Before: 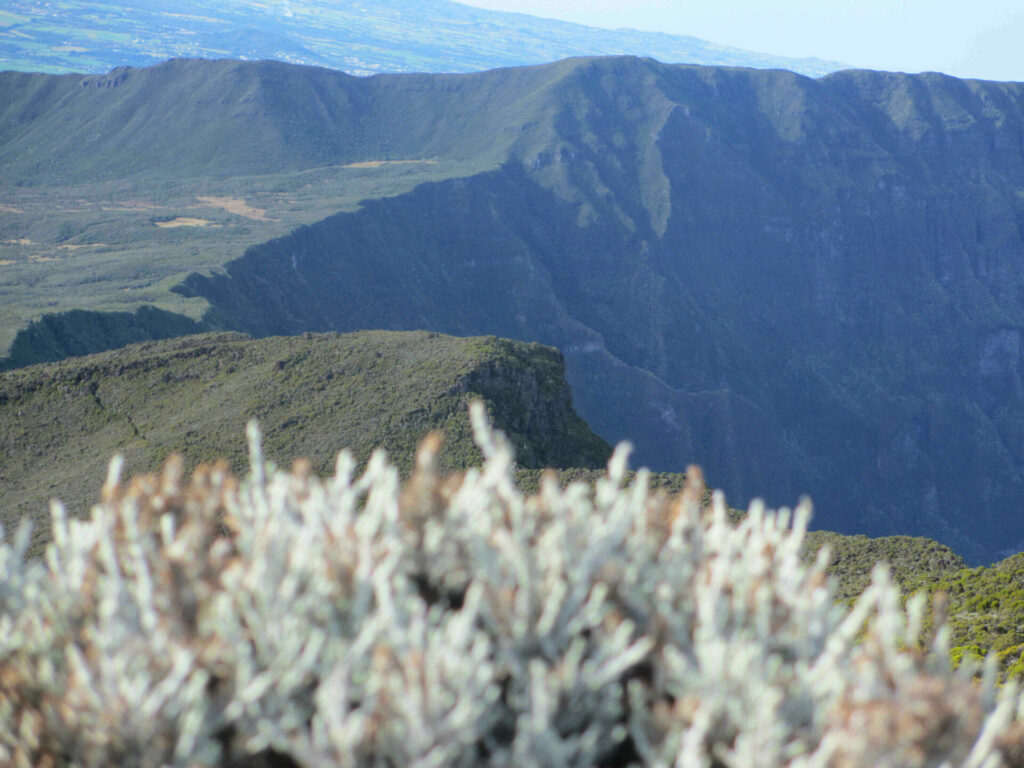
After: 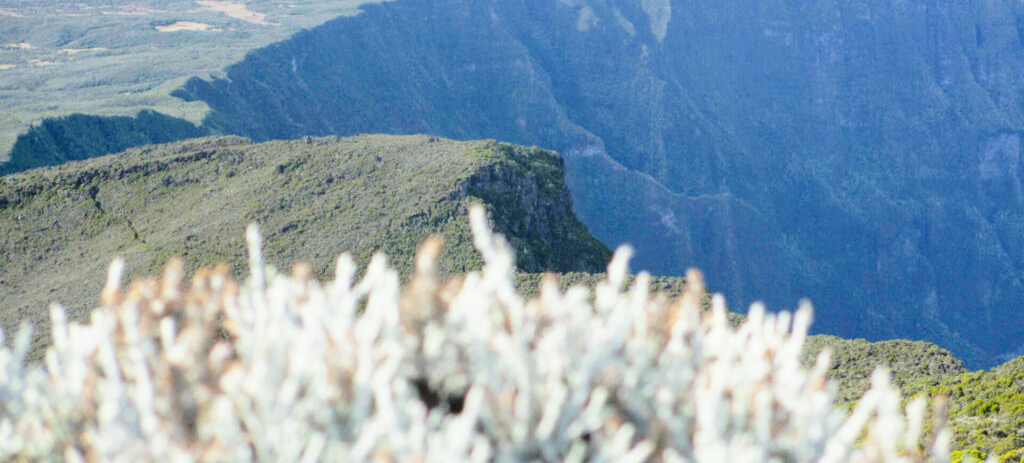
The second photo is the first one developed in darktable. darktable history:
crop and rotate: top 25.649%, bottom 14.008%
base curve: curves: ch0 [(0, 0) (0.028, 0.03) (0.121, 0.232) (0.46, 0.748) (0.859, 0.968) (1, 1)], preserve colors none
